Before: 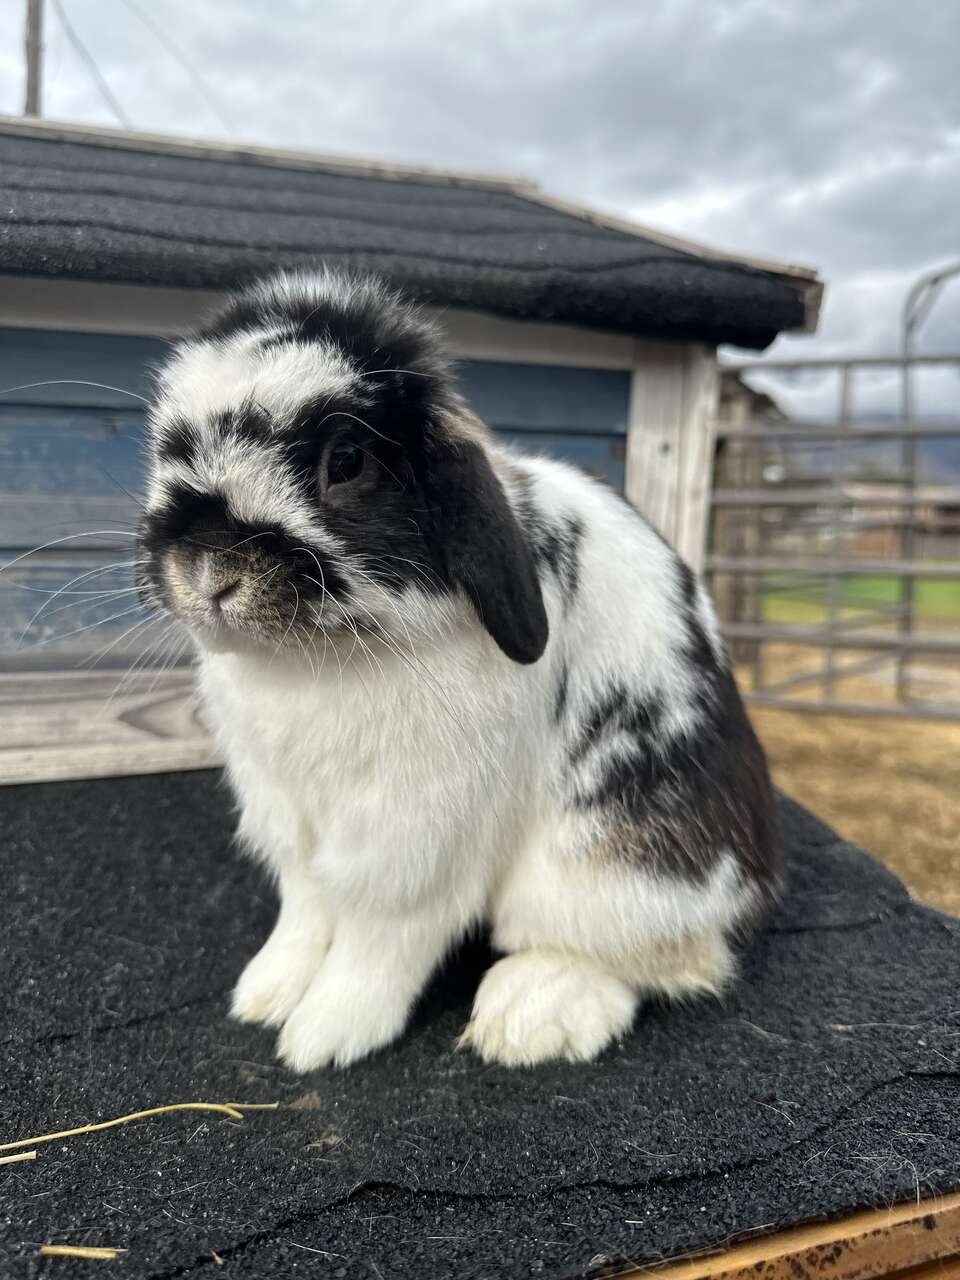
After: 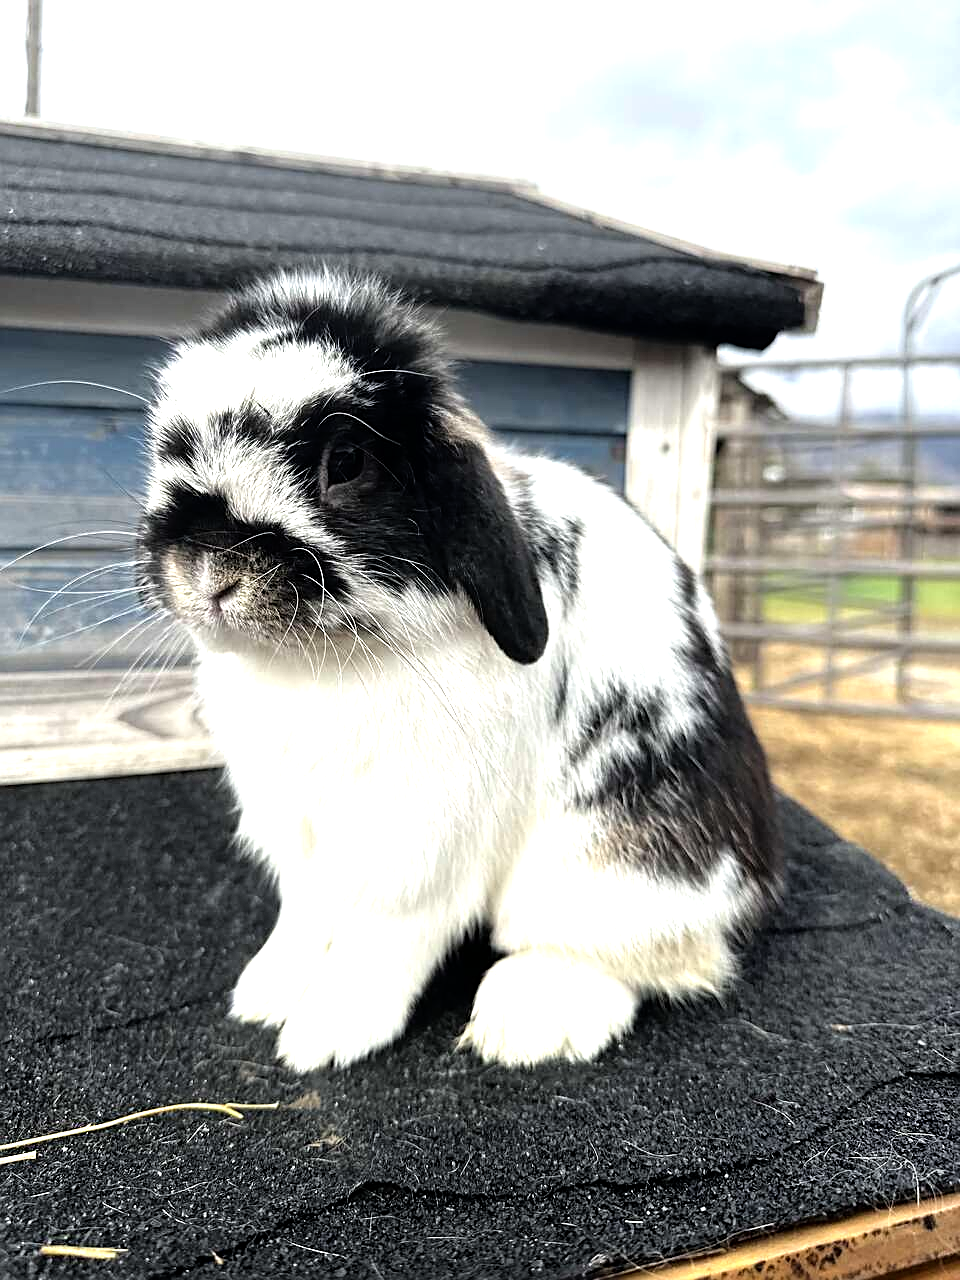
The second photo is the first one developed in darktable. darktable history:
sharpen: on, module defaults
tone equalizer: -8 EV -1.12 EV, -7 EV -1.02 EV, -6 EV -0.868 EV, -5 EV -0.607 EV, -3 EV 0.607 EV, -2 EV 0.842 EV, -1 EV 0.992 EV, +0 EV 1.07 EV
exposure: exposure -0.045 EV, compensate exposure bias true, compensate highlight preservation false
color correction: highlights a* -0.306, highlights b* -0.064
